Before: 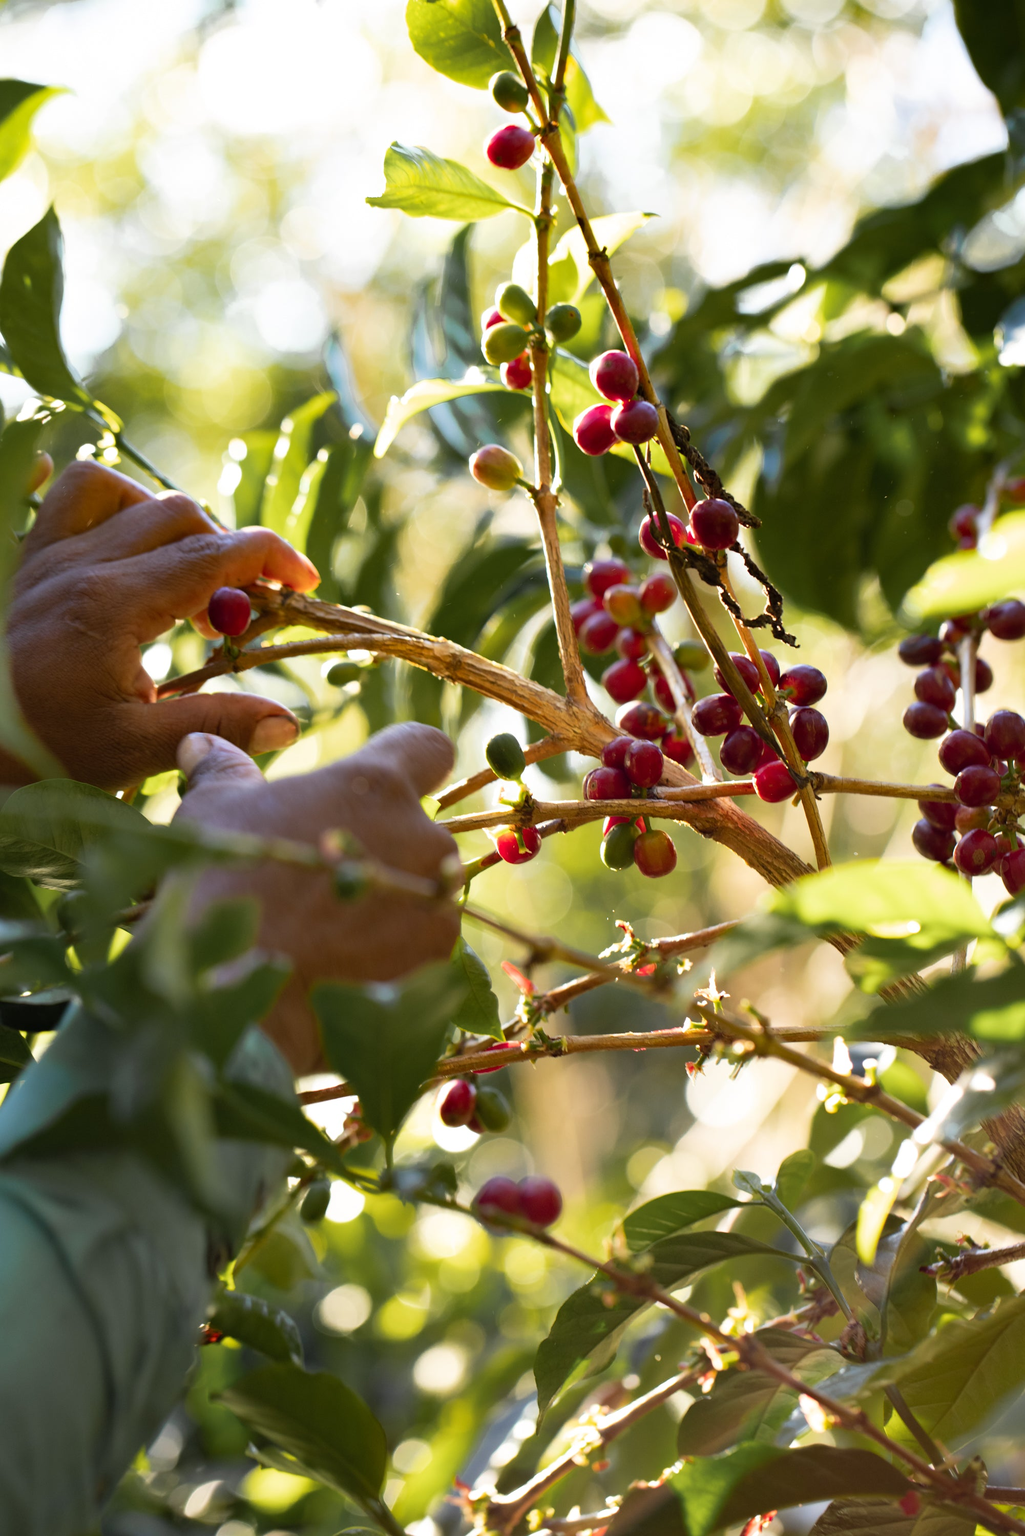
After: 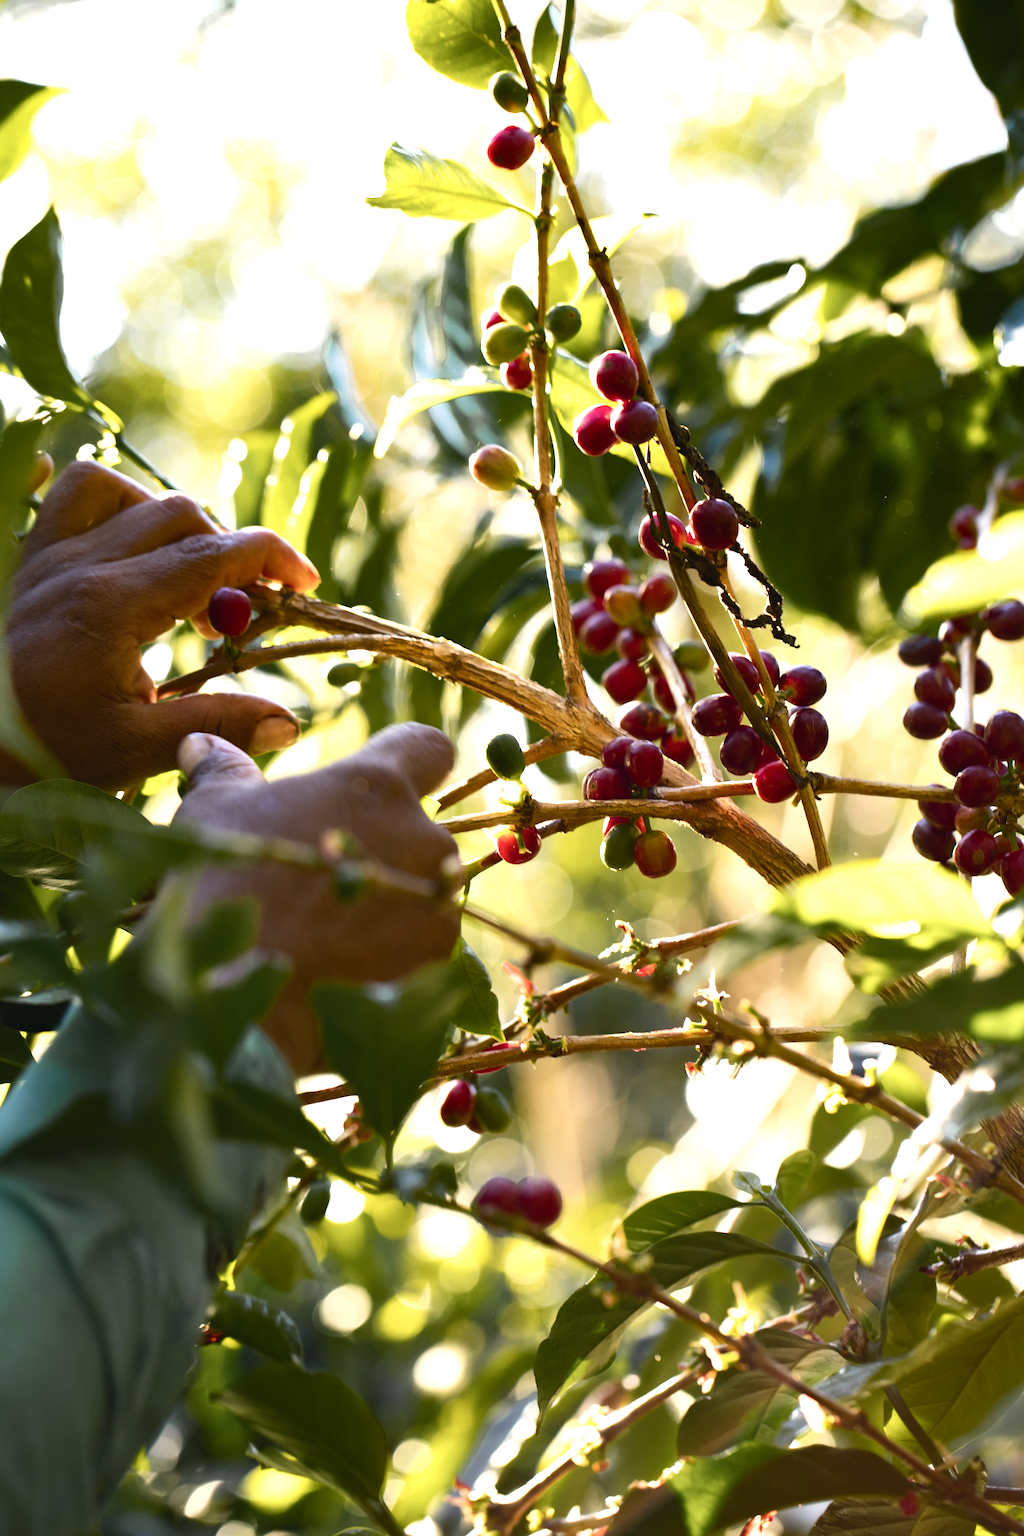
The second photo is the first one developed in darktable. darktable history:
contrast brightness saturation: contrast 0.11, saturation -0.17
color balance rgb: shadows lift › chroma 1%, shadows lift › hue 217.2°, power › hue 310.8°, highlights gain › chroma 1%, highlights gain › hue 54°, global offset › luminance 0.5%, global offset › hue 171.6°, perceptual saturation grading › global saturation 14.09%, perceptual saturation grading › highlights -25%, perceptual saturation grading › shadows 30%, perceptual brilliance grading › highlights 13.42%, perceptual brilliance grading › mid-tones 8.05%, perceptual brilliance grading › shadows -17.45%, global vibrance 25%
